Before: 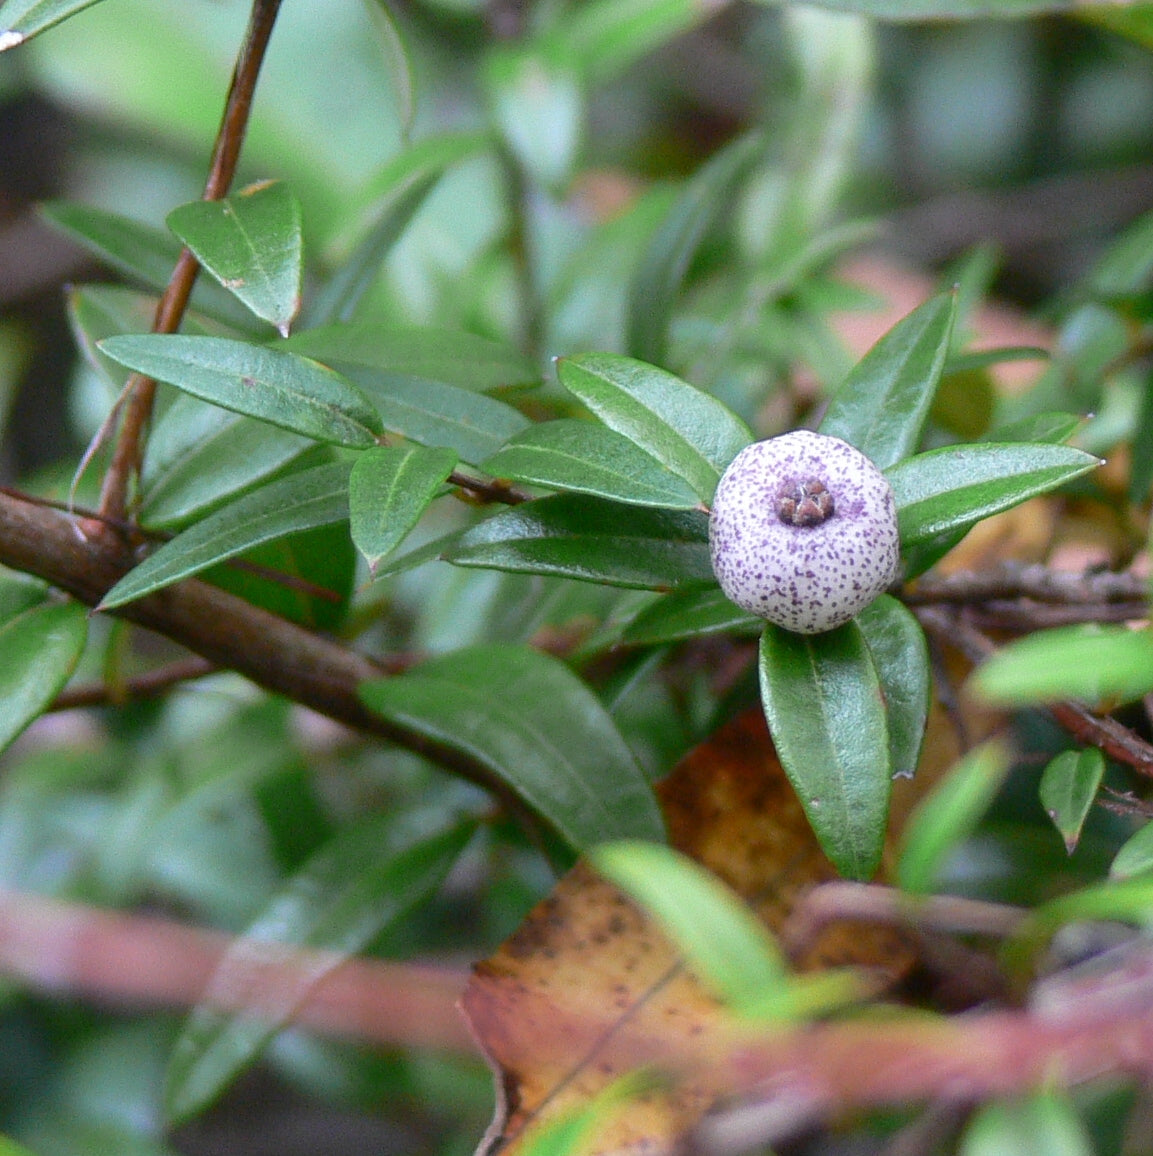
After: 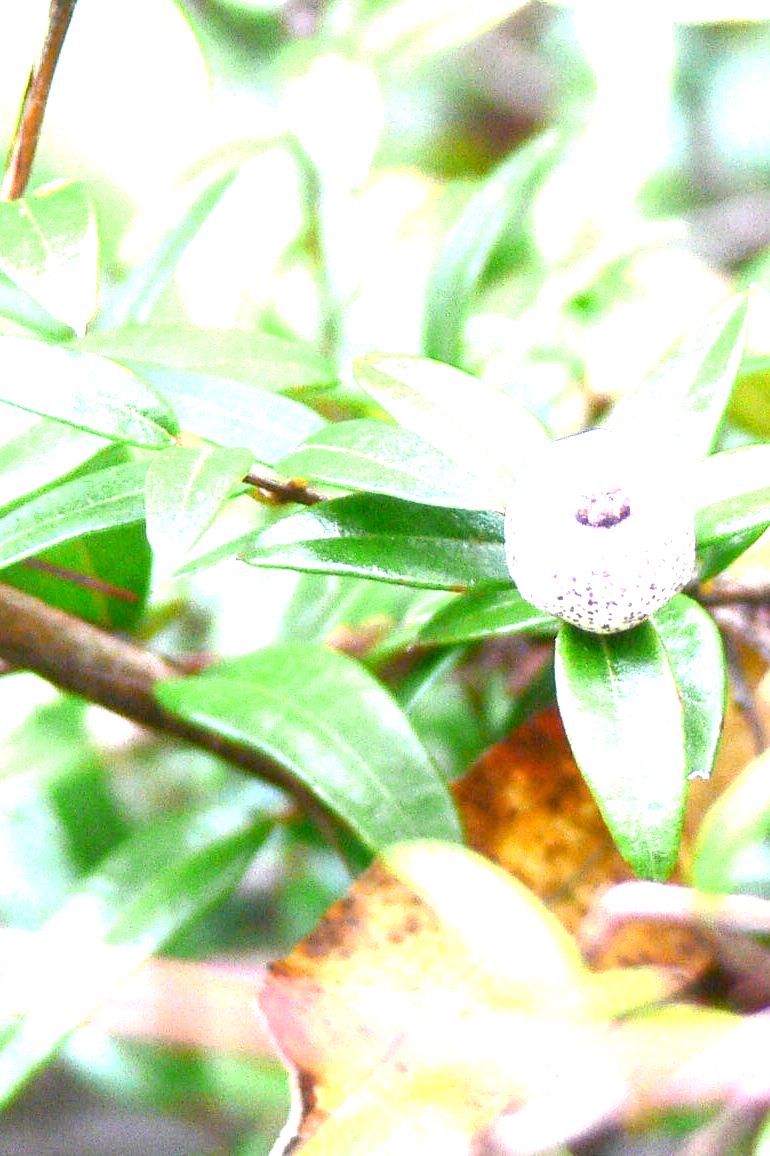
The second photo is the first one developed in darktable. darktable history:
exposure: black level correction 0.001, exposure 2.607 EV, compensate exposure bias true, compensate highlight preservation false
crop and rotate: left 17.732%, right 15.423%
base curve: curves: ch0 [(0, 0) (0.303, 0.277) (1, 1)]
